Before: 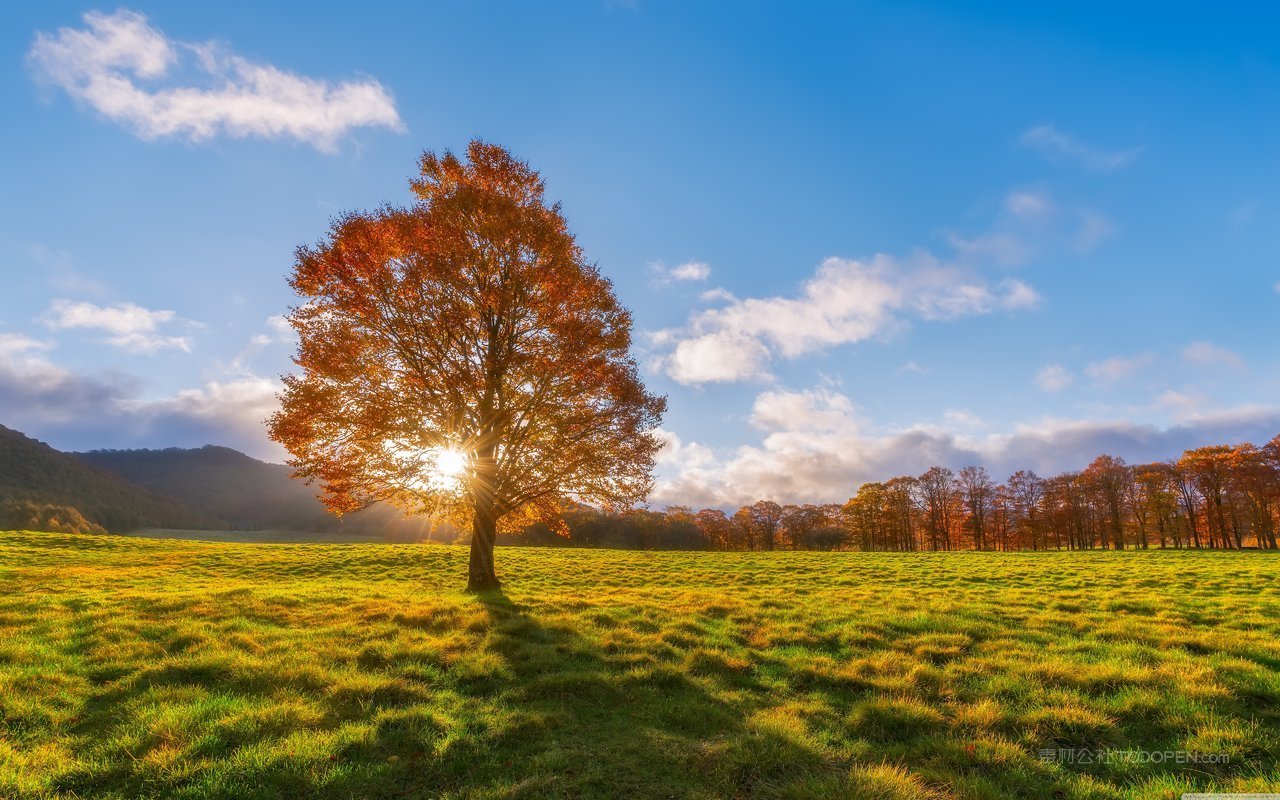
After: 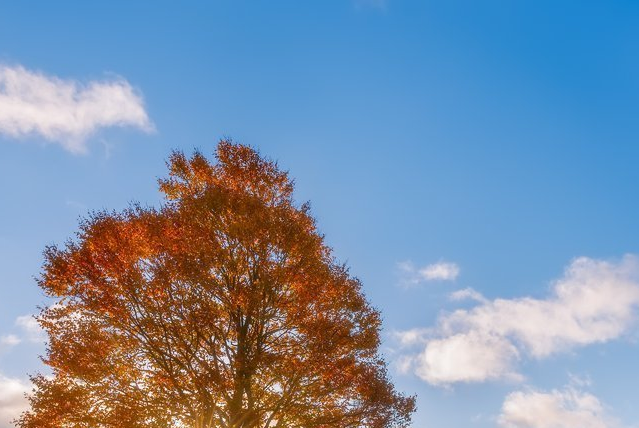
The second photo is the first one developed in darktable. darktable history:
tone equalizer: on, module defaults
crop: left 19.675%, right 30.402%, bottom 46.446%
